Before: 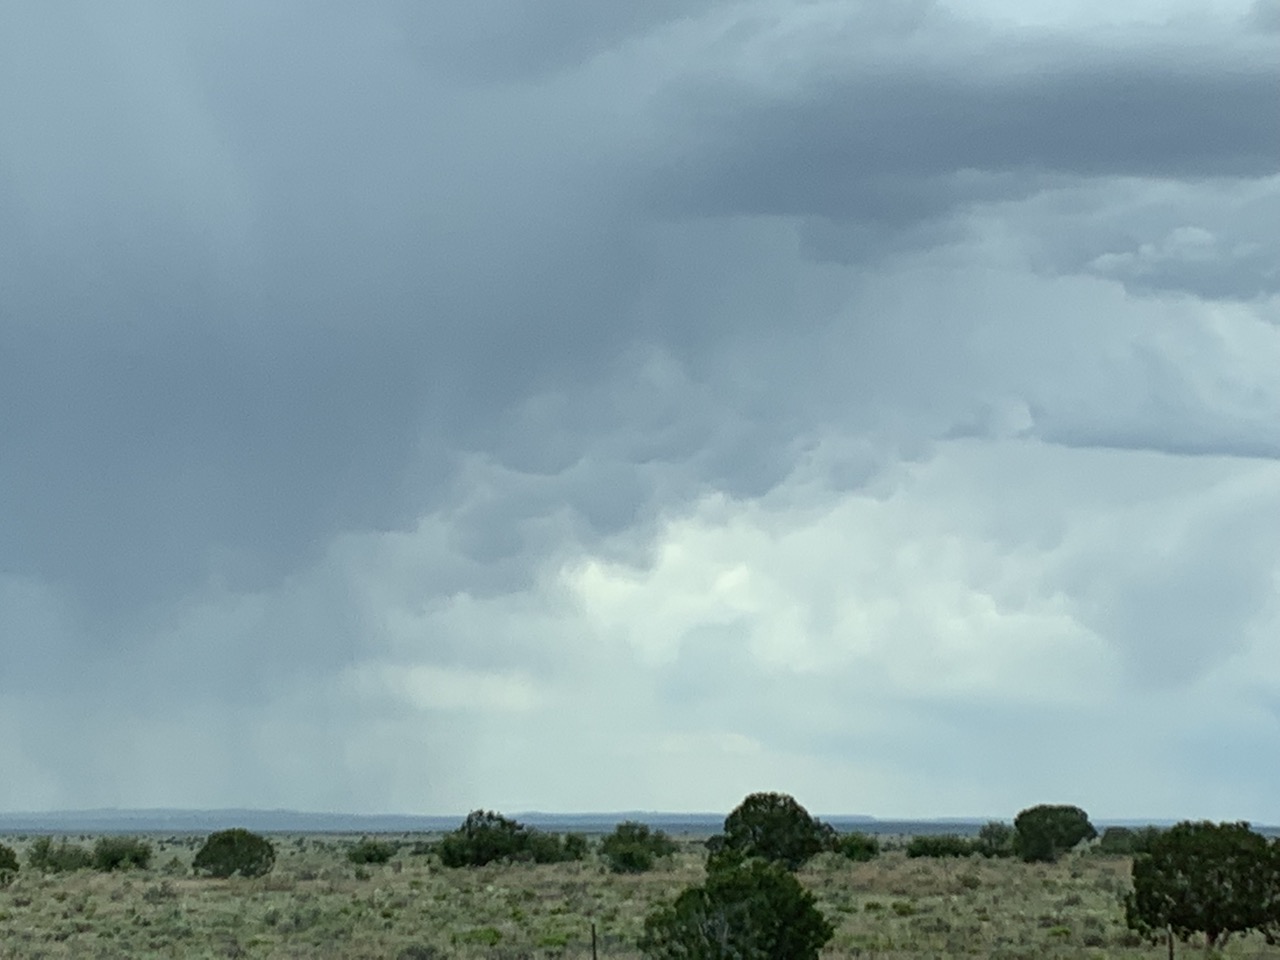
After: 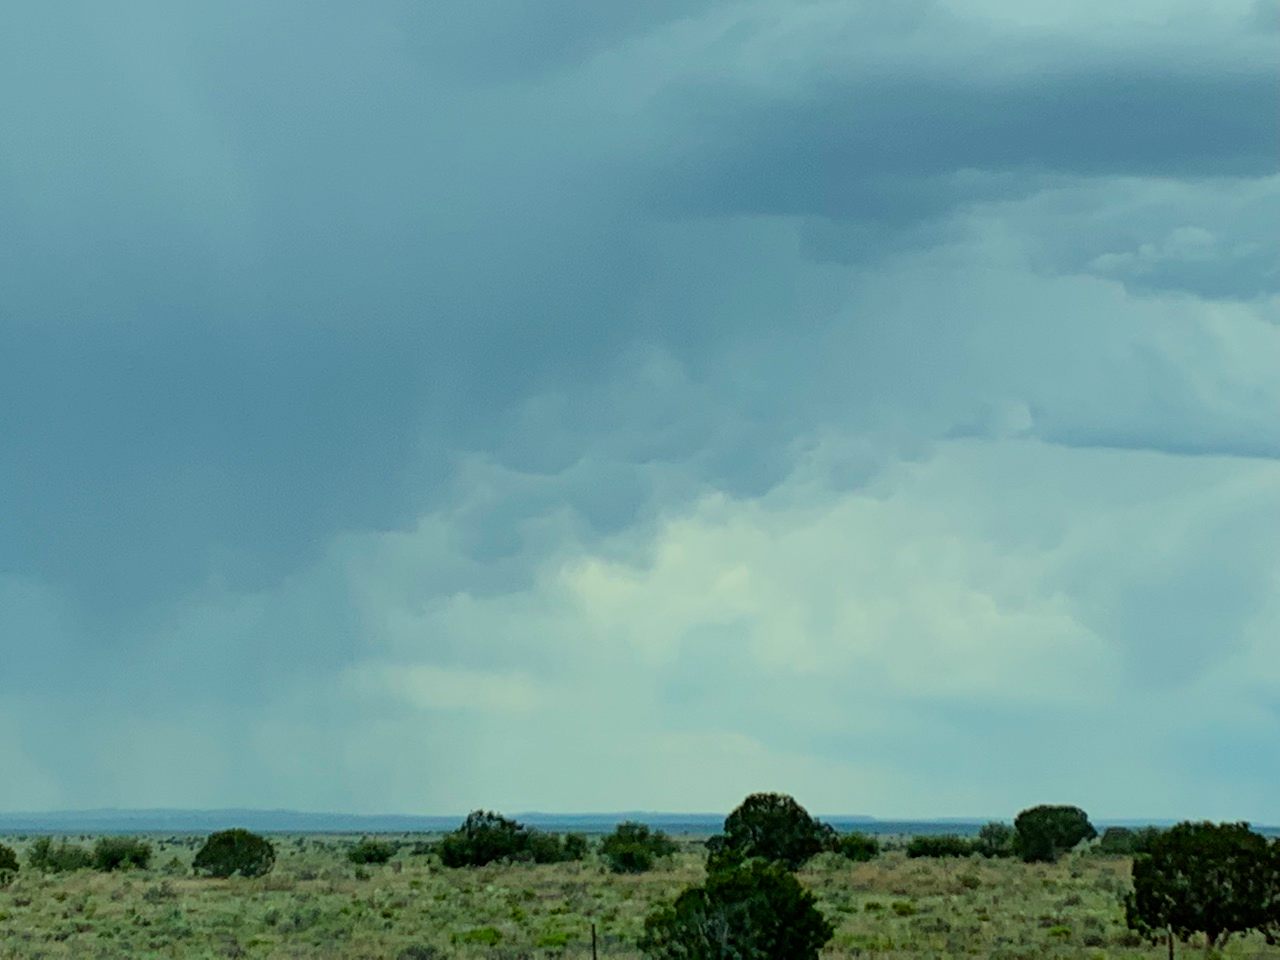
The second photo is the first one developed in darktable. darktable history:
color balance rgb: perceptual saturation grading › global saturation 30%, global vibrance 30%
color correction: highlights a* -4.73, highlights b* 5.06, saturation 0.97
filmic rgb: black relative exposure -7.65 EV, white relative exposure 4.56 EV, hardness 3.61
